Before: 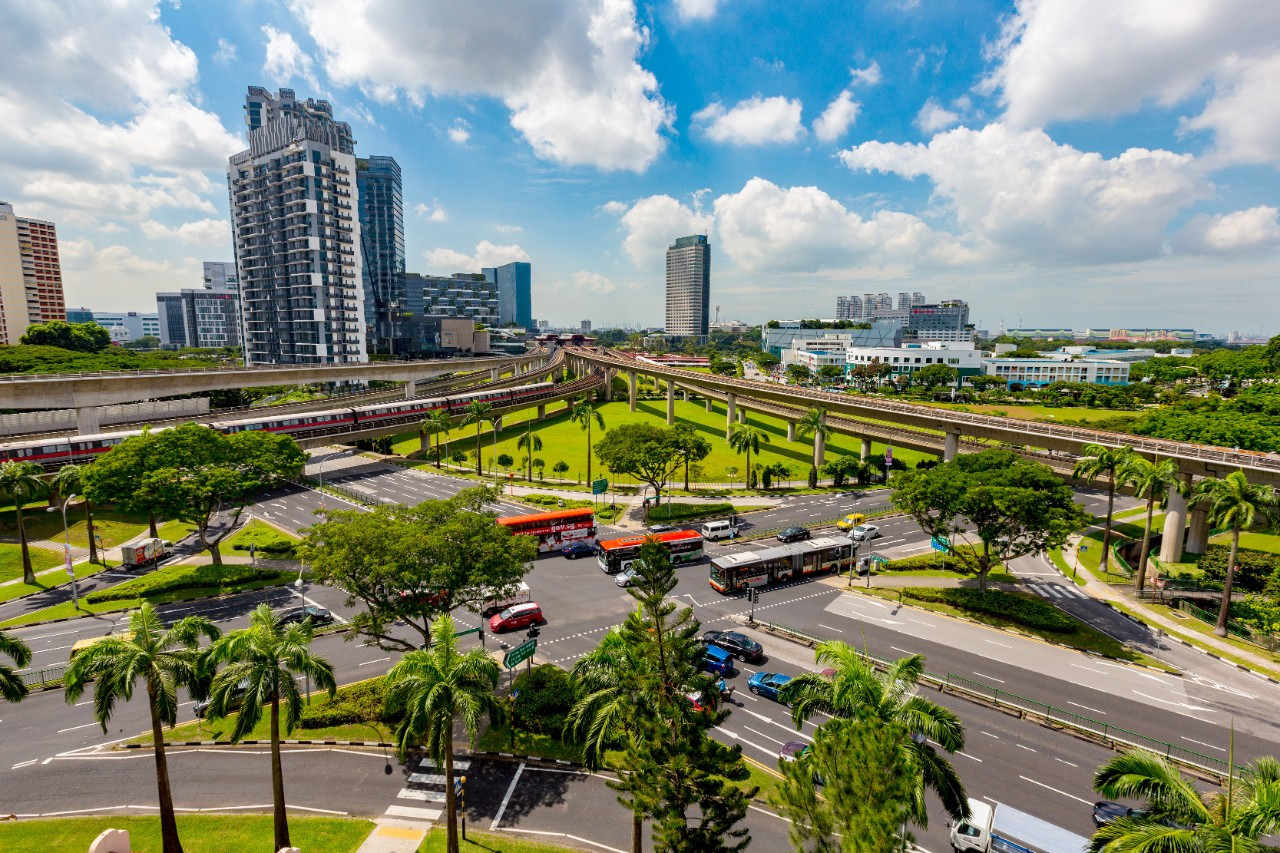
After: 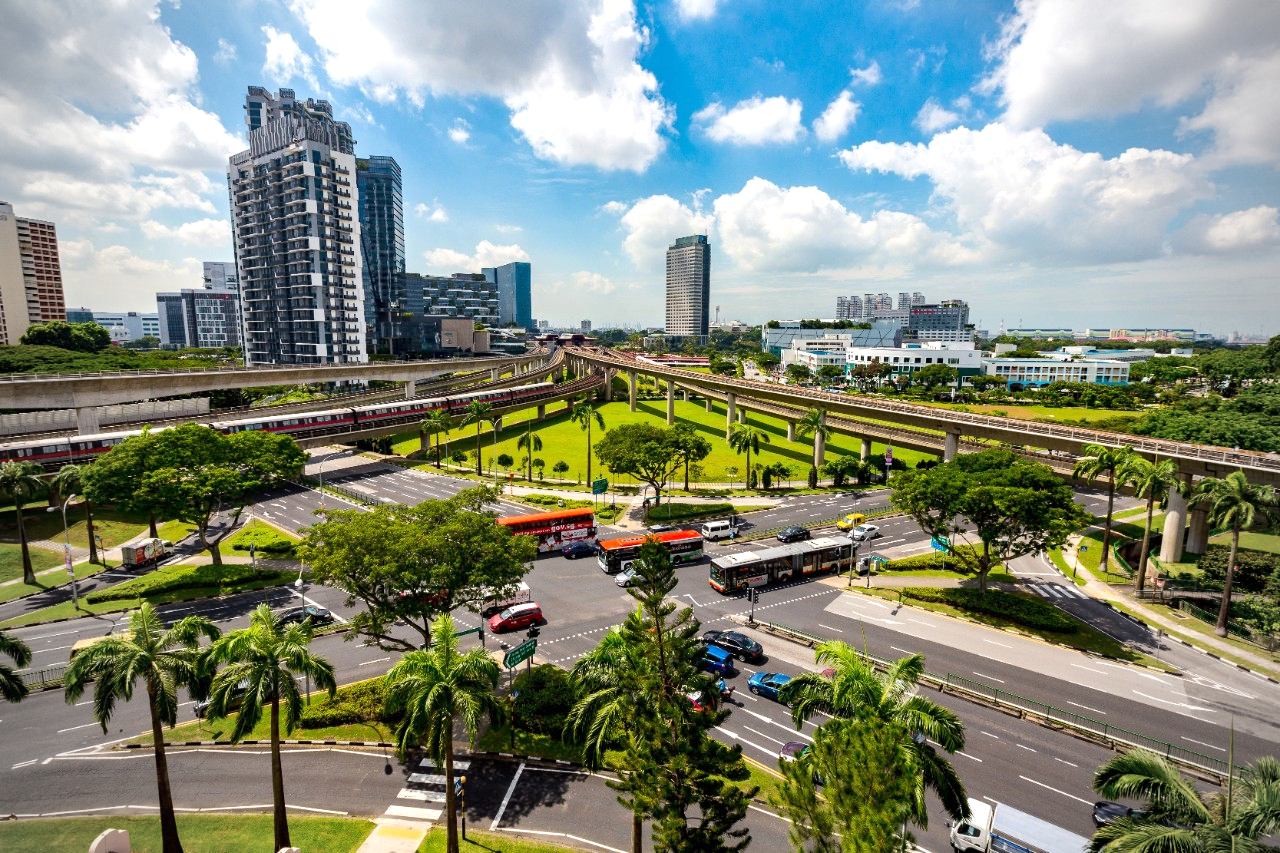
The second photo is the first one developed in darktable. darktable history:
vignetting: fall-off start 74.58%, fall-off radius 65.55%, brightness -0.618, saturation -0.672
tone equalizer: -8 EV -0.387 EV, -7 EV -0.389 EV, -6 EV -0.343 EV, -5 EV -0.203 EV, -3 EV 0.256 EV, -2 EV 0.332 EV, -1 EV 0.395 EV, +0 EV 0.411 EV, edges refinement/feathering 500, mask exposure compensation -1.57 EV, preserve details no
